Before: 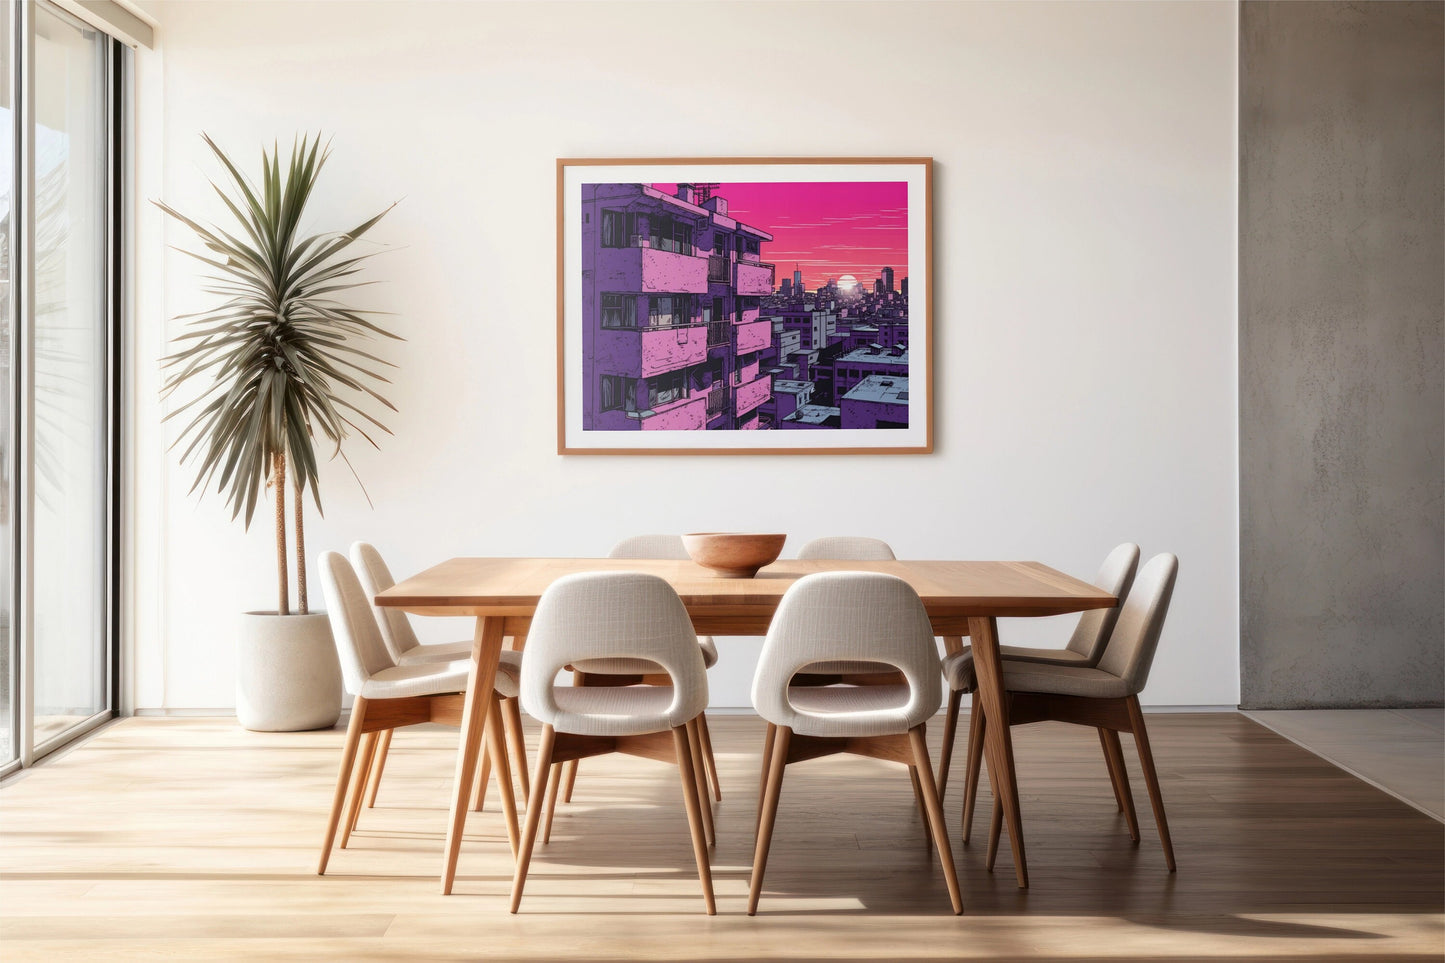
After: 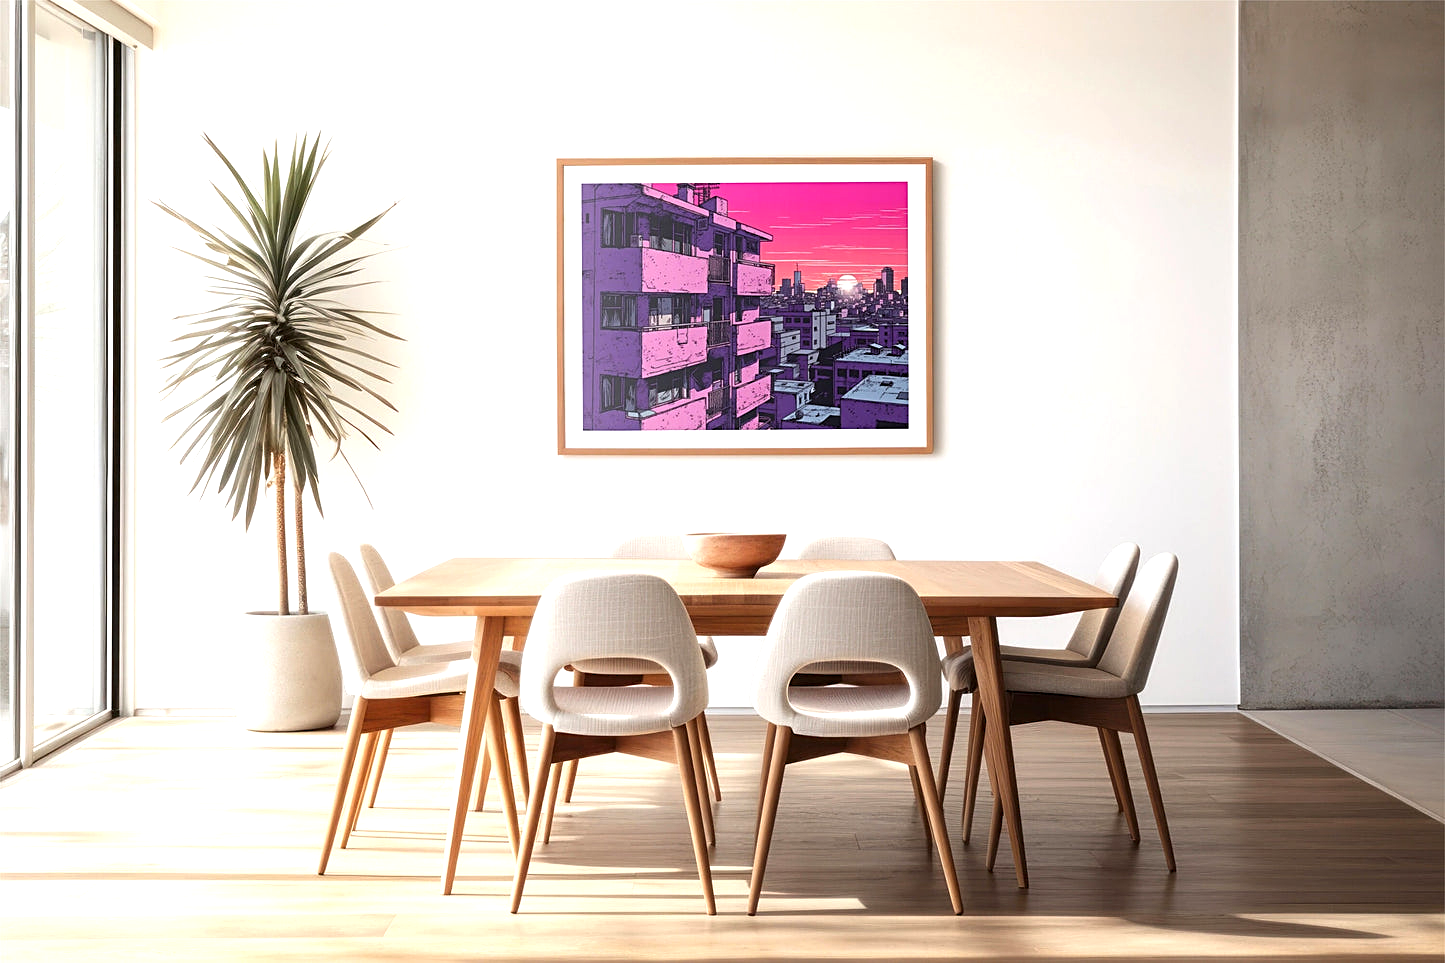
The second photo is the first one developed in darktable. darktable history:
sharpen: on, module defaults
levels: levels [0, 0.474, 0.947]
exposure: black level correction 0, exposure 0.4 EV, compensate exposure bias true, compensate highlight preservation false
tone equalizer: on, module defaults
